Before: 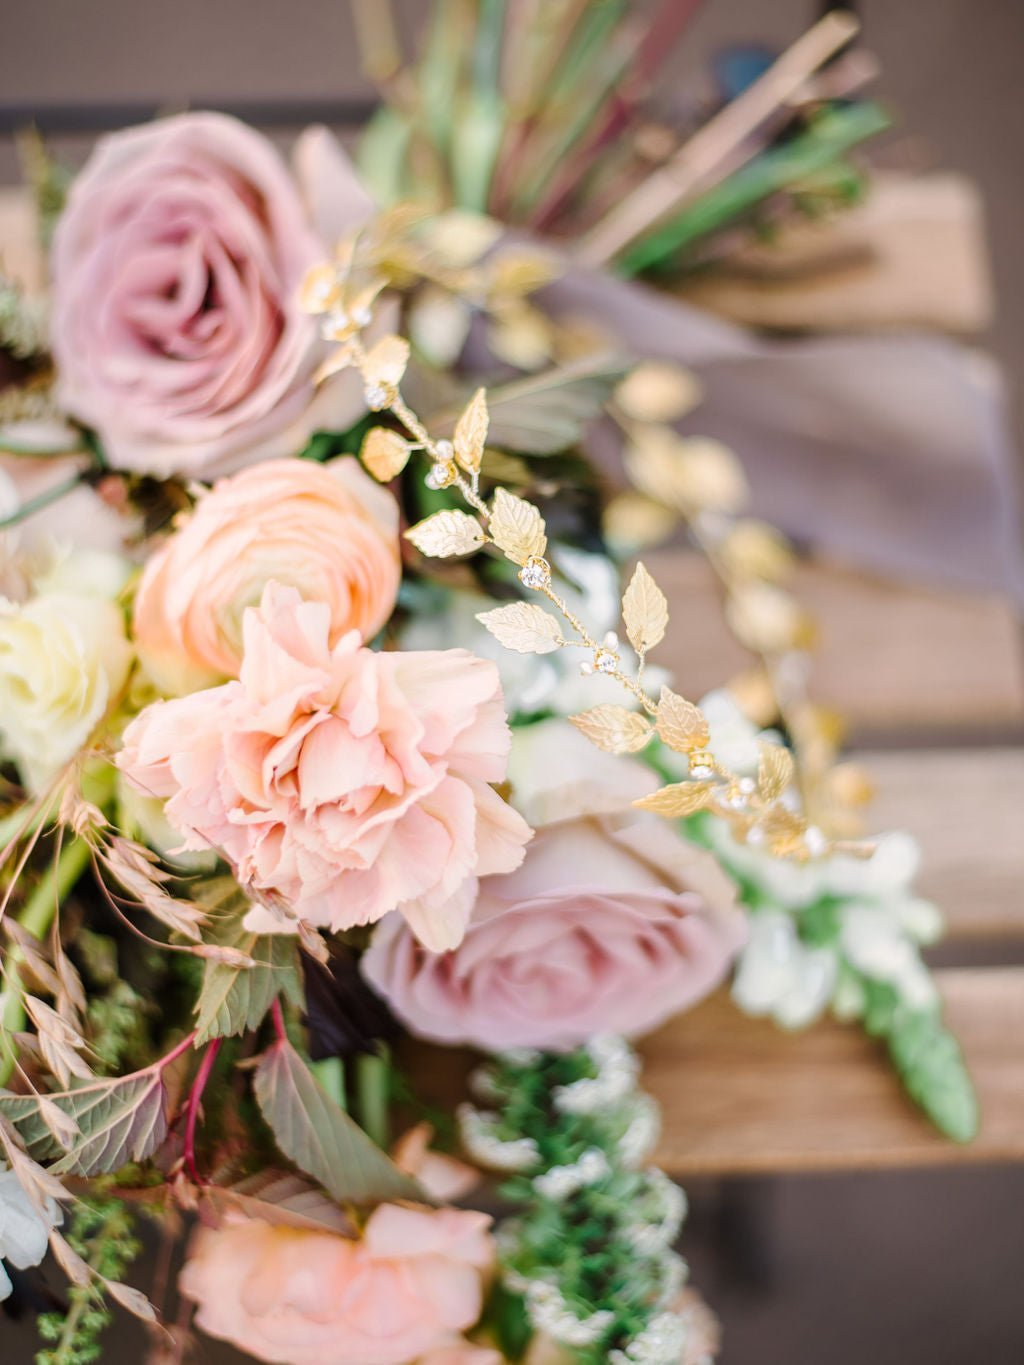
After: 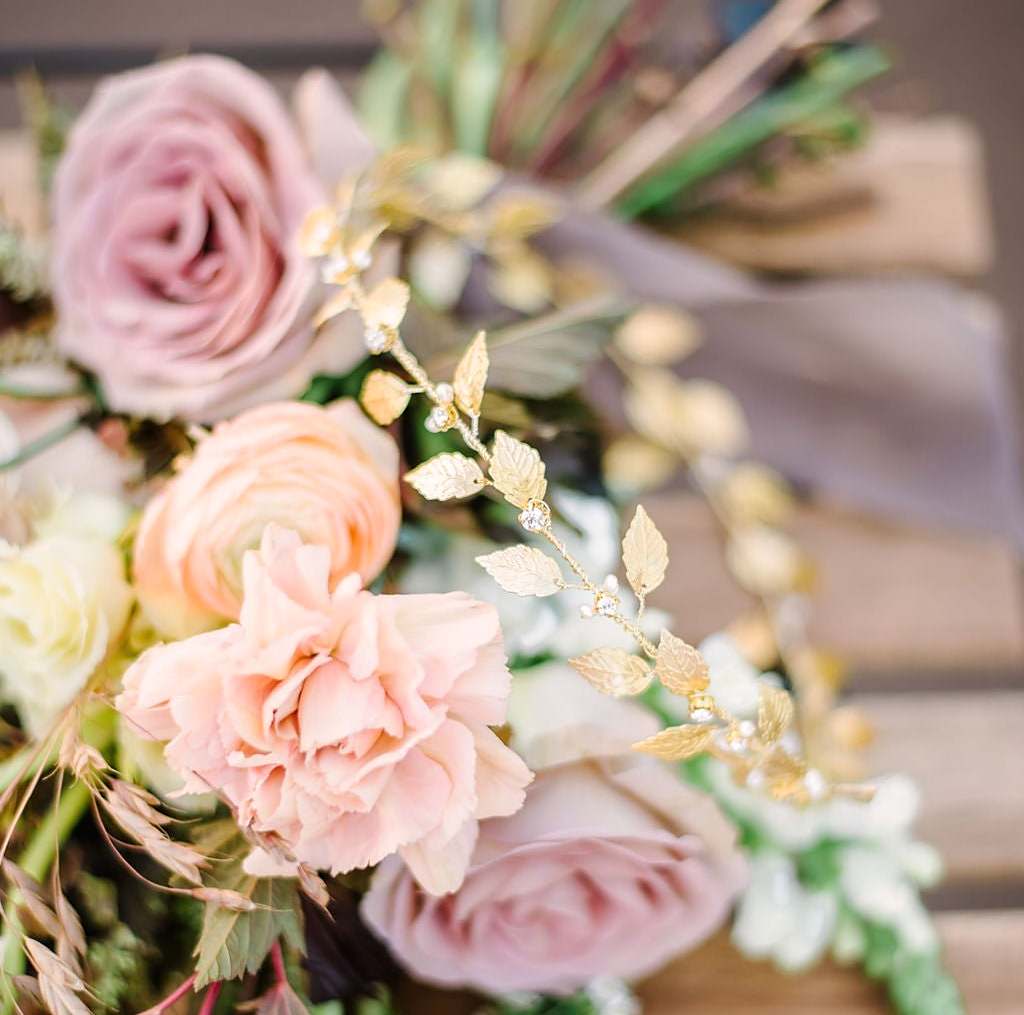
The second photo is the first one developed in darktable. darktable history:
shadows and highlights: shadows 13.59, white point adjustment 1.18, highlights -0.827, soften with gaussian
crop: top 4.206%, bottom 21.431%
sharpen: radius 1.559, amount 0.357, threshold 1.321
